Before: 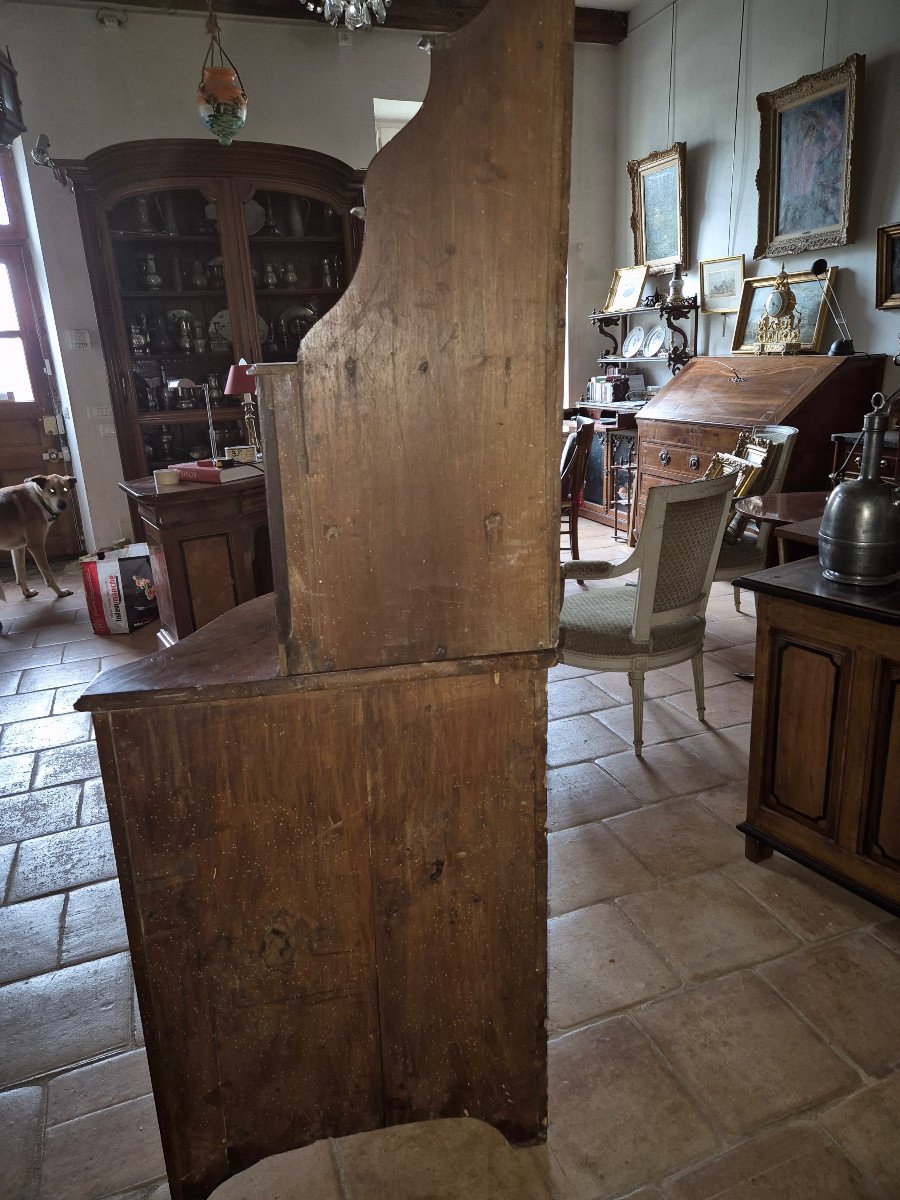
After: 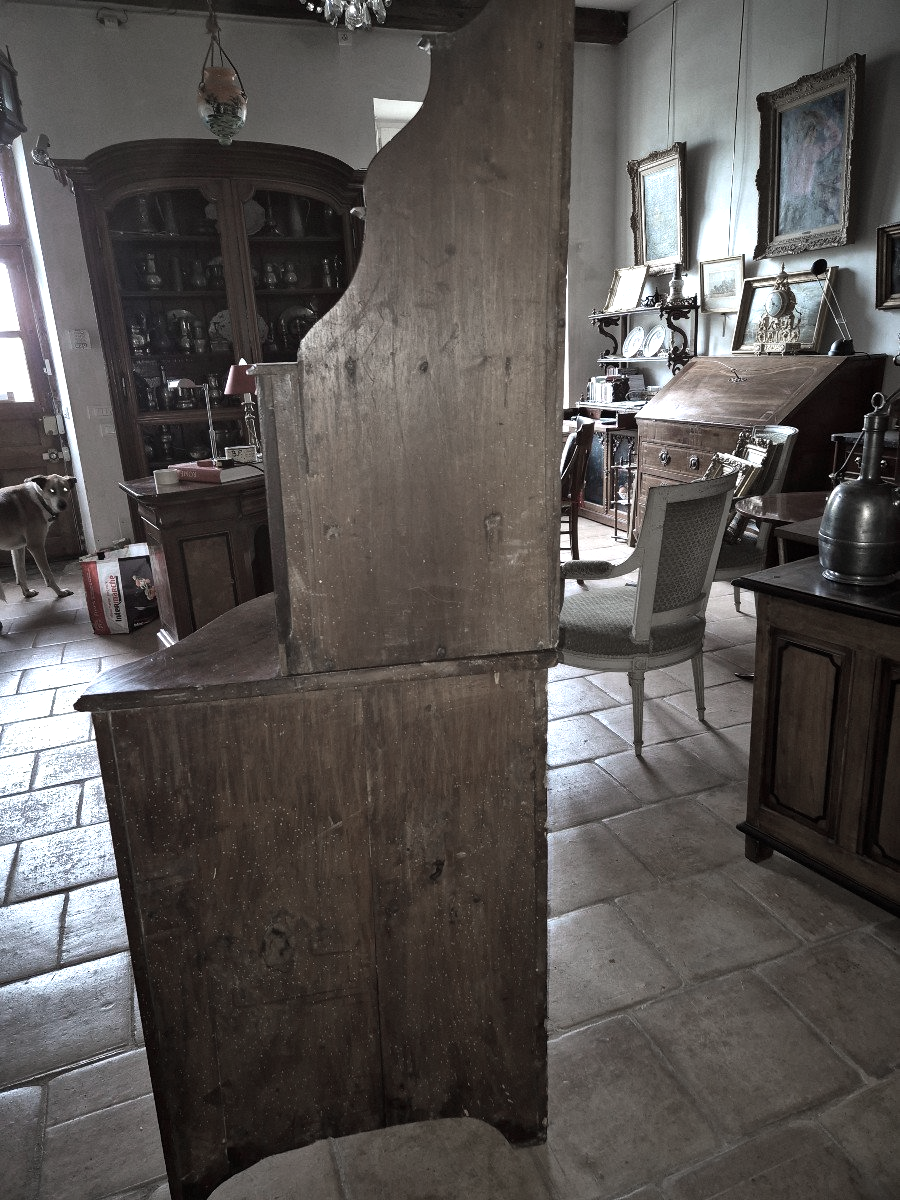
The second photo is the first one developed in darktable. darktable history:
color zones: curves: ch0 [(0, 0.613) (0.01, 0.613) (0.245, 0.448) (0.498, 0.529) (0.642, 0.665) (0.879, 0.777) (0.99, 0.613)]; ch1 [(0, 0.272) (0.219, 0.127) (0.724, 0.346)]
color balance rgb: highlights gain › luminance 14.565%, perceptual saturation grading › global saturation 19.265%, contrast 4.68%
